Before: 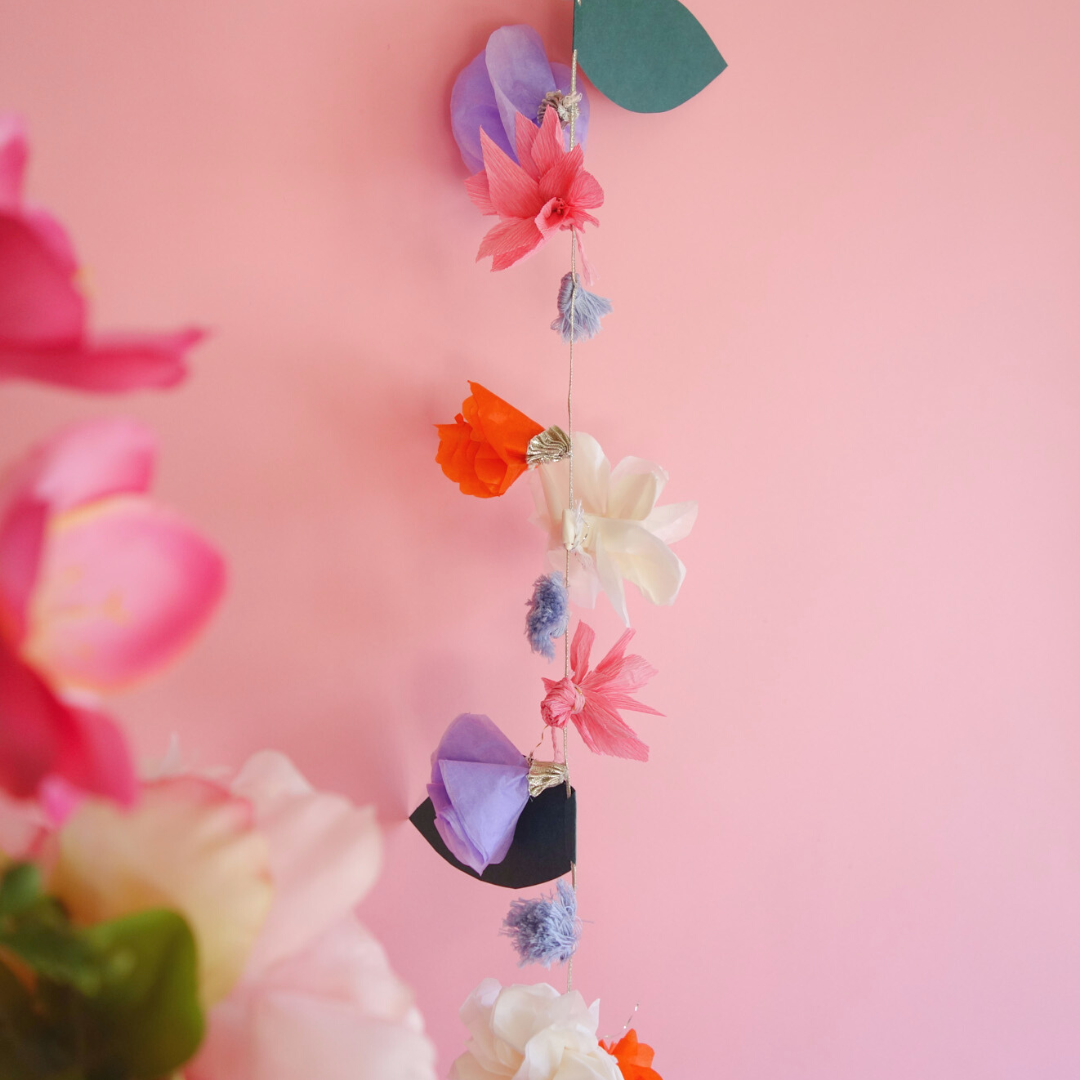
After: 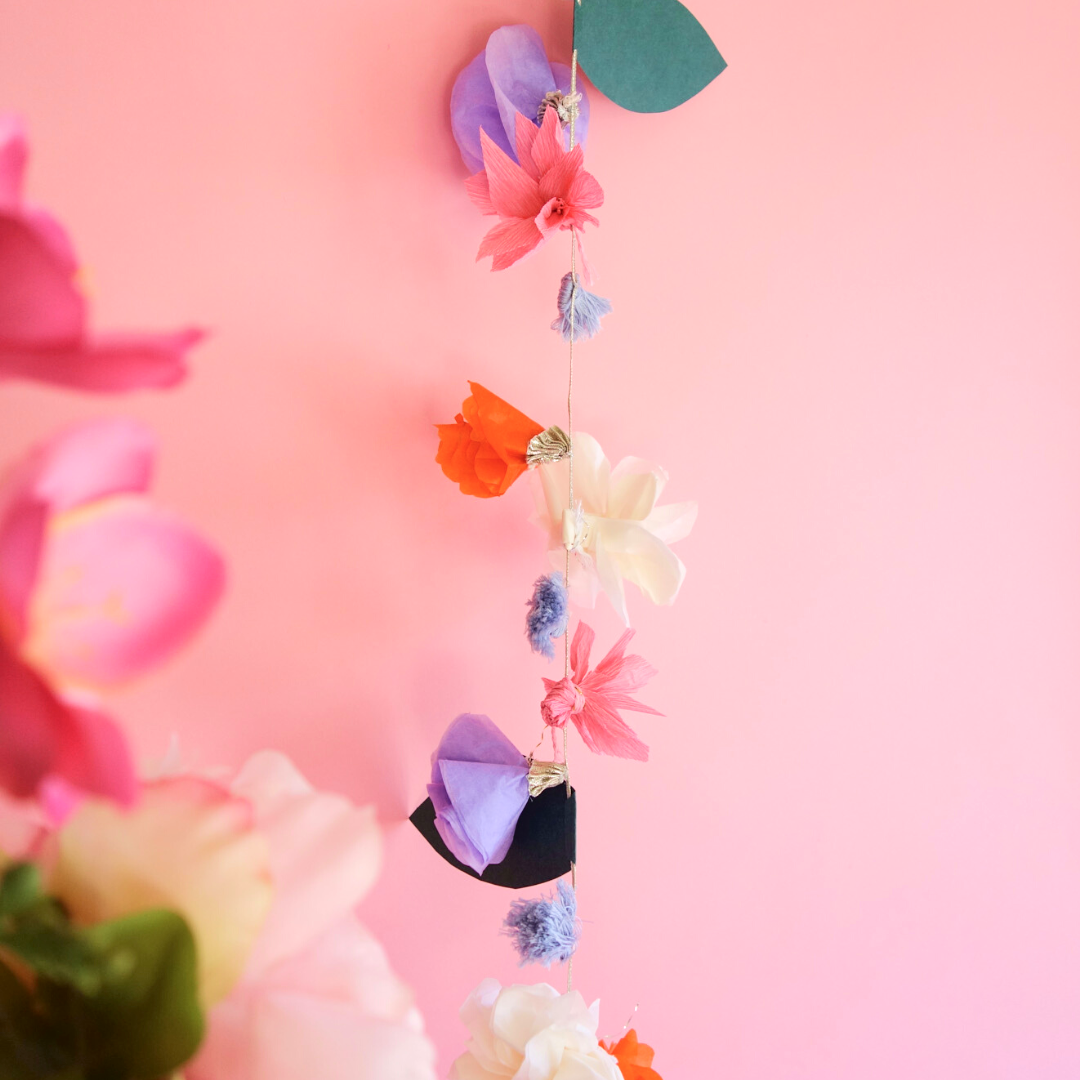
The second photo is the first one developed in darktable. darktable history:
velvia: on, module defaults
exposure: compensate exposure bias true, compensate highlight preservation false
tone curve: curves: ch0 [(0, 0) (0.003, 0.004) (0.011, 0.006) (0.025, 0.011) (0.044, 0.017) (0.069, 0.029) (0.1, 0.047) (0.136, 0.07) (0.177, 0.121) (0.224, 0.182) (0.277, 0.257) (0.335, 0.342) (0.399, 0.432) (0.468, 0.526) (0.543, 0.621) (0.623, 0.711) (0.709, 0.792) (0.801, 0.87) (0.898, 0.951) (1, 1)], color space Lab, independent channels, preserve colors none
